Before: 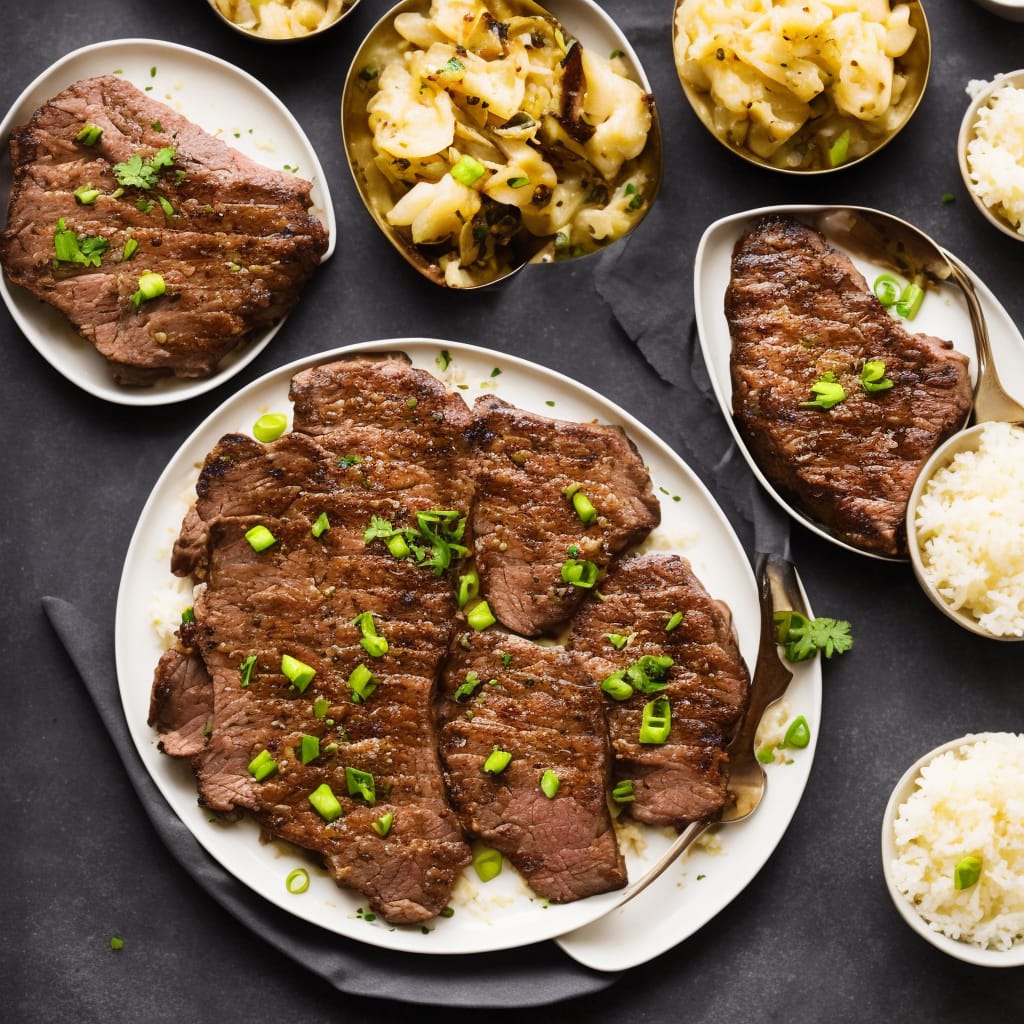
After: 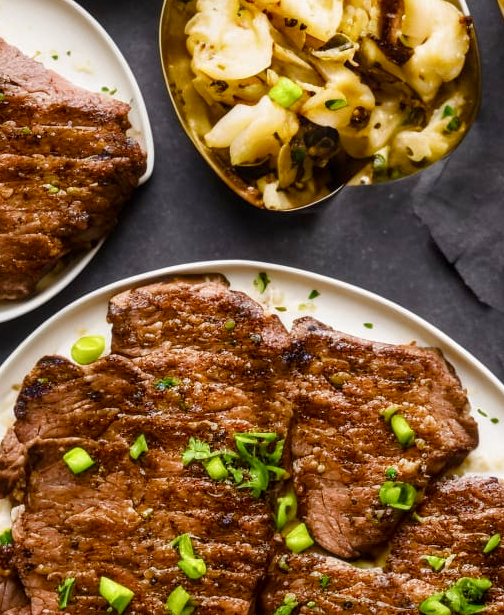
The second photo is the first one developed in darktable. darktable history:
color balance rgb: perceptual saturation grading › global saturation 20%, perceptual saturation grading › highlights -25%, perceptual saturation grading › shadows 25%
crop: left 17.835%, top 7.675%, right 32.881%, bottom 32.213%
local contrast: on, module defaults
